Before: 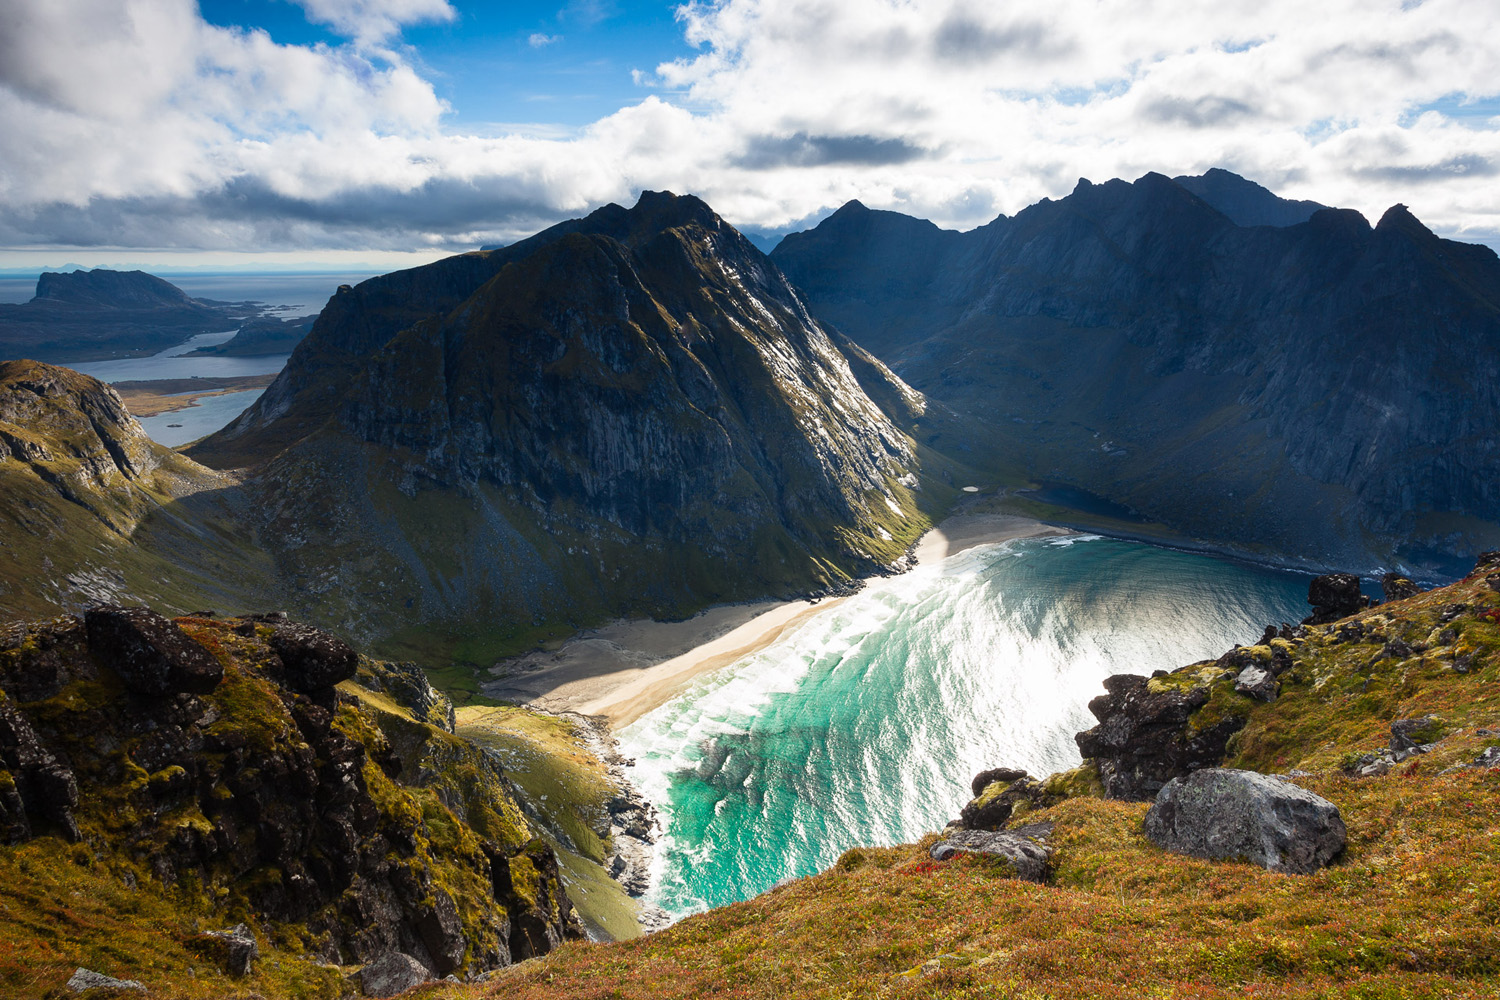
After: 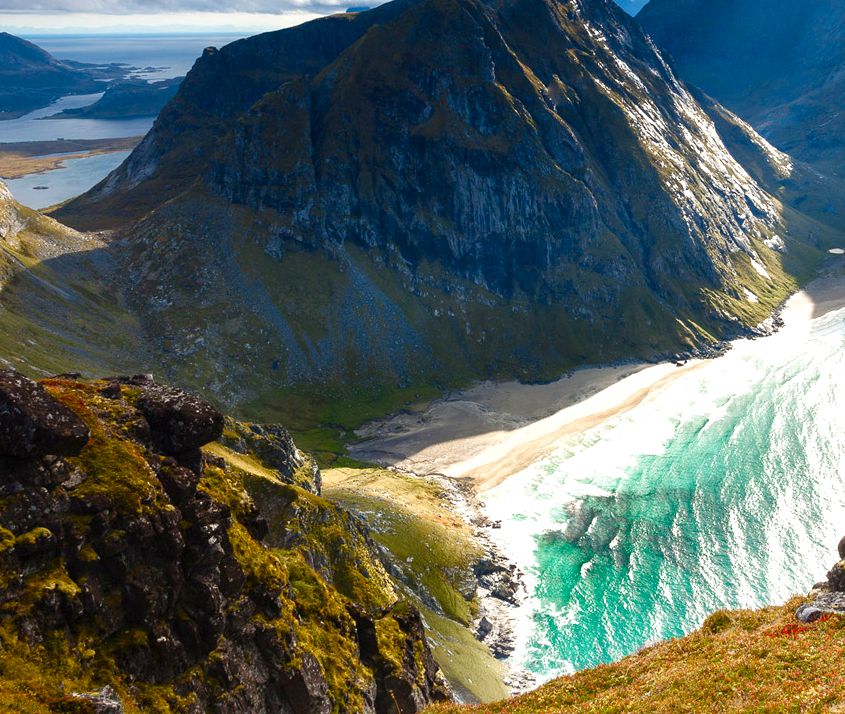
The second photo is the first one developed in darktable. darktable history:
color balance rgb: perceptual saturation grading › global saturation 20%, perceptual saturation grading › highlights -50%, perceptual saturation grading › shadows 30%, perceptual brilliance grading › global brilliance 10%, perceptual brilliance grading › shadows 15%
crop: left 8.966%, top 23.852%, right 34.699%, bottom 4.703%
